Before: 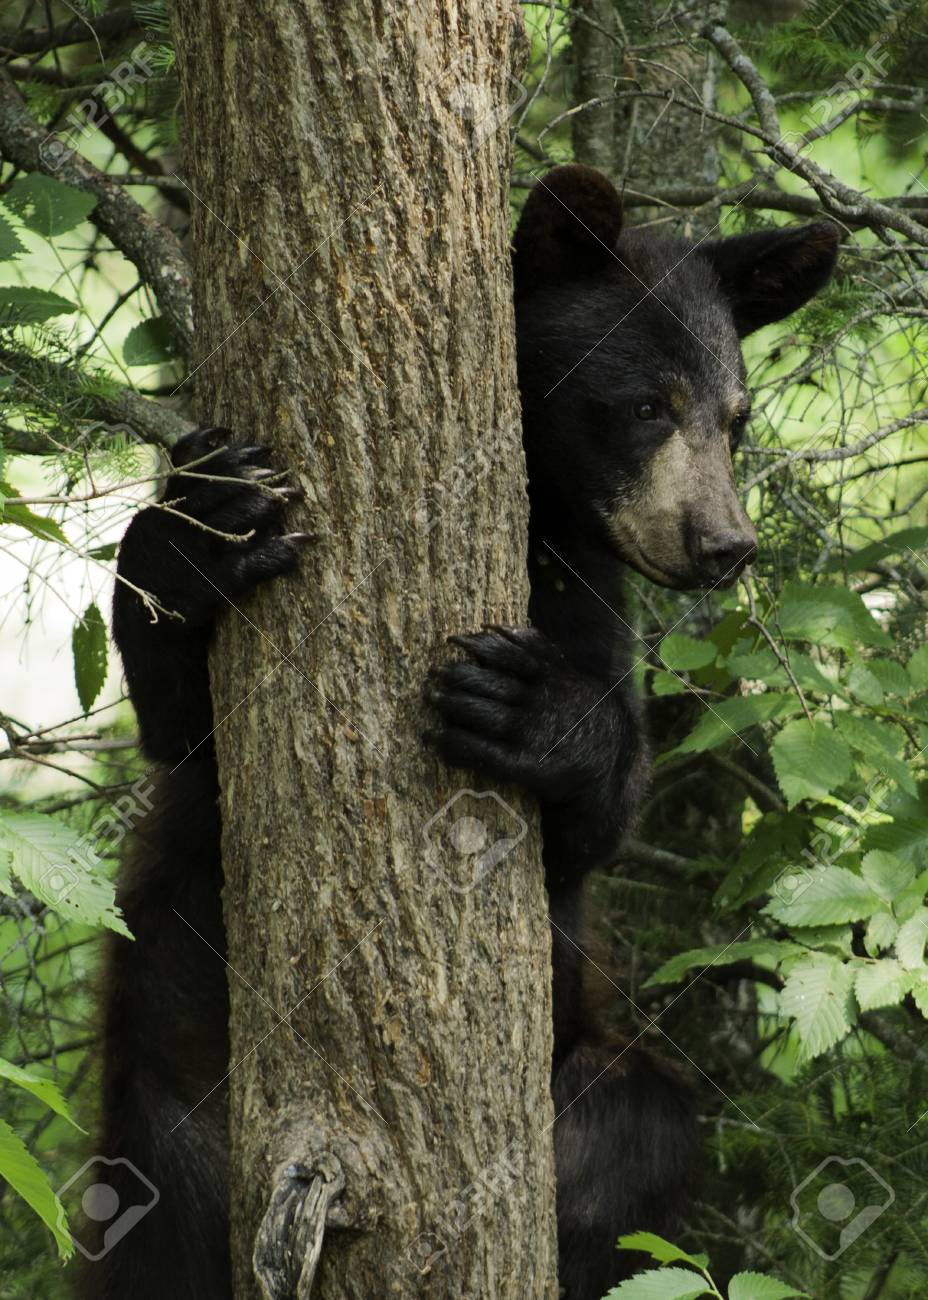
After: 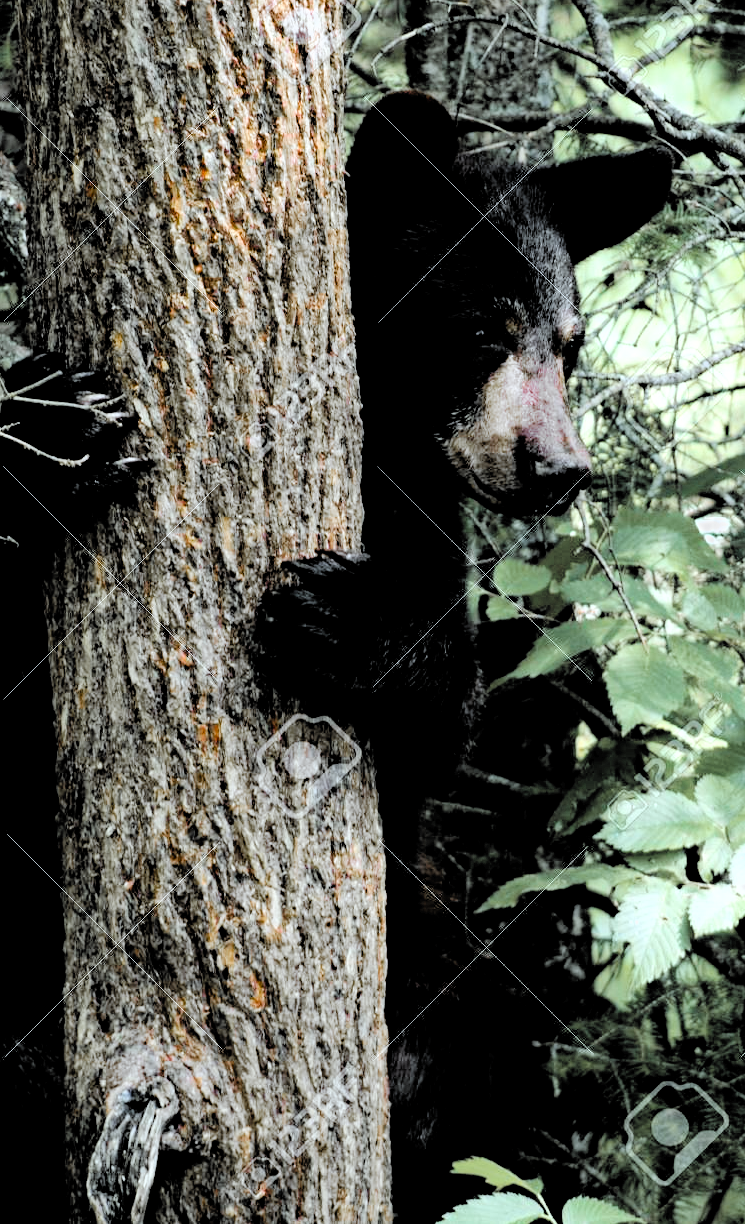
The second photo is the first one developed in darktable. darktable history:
filmic rgb: middle gray luminance 13.55%, black relative exposure -1.97 EV, white relative exposure 3.1 EV, threshold 6 EV, target black luminance 0%, hardness 1.79, latitude 59.23%, contrast 1.728, highlights saturation mix 5%, shadows ↔ highlights balance -37.52%, add noise in highlights 0, color science v3 (2019), use custom middle-gray values true, iterations of high-quality reconstruction 0, contrast in highlights soft, enable highlight reconstruction true
haze removal: strength 0.29, distance 0.25, compatibility mode true, adaptive false
white balance: red 0.948, green 1.02, blue 1.176
crop and rotate: left 17.959%, top 5.771%, right 1.742%
color zones: curves: ch1 [(0, 0.638) (0.193, 0.442) (0.286, 0.15) (0.429, 0.14) (0.571, 0.142) (0.714, 0.154) (0.857, 0.175) (1, 0.638)]
tone curve: curves: ch0 [(0, 0) (0.003, 0.012) (0.011, 0.015) (0.025, 0.027) (0.044, 0.045) (0.069, 0.064) (0.1, 0.093) (0.136, 0.133) (0.177, 0.177) (0.224, 0.221) (0.277, 0.272) (0.335, 0.342) (0.399, 0.398) (0.468, 0.462) (0.543, 0.547) (0.623, 0.624) (0.709, 0.711) (0.801, 0.792) (0.898, 0.889) (1, 1)], preserve colors none
contrast brightness saturation: saturation 0.5
